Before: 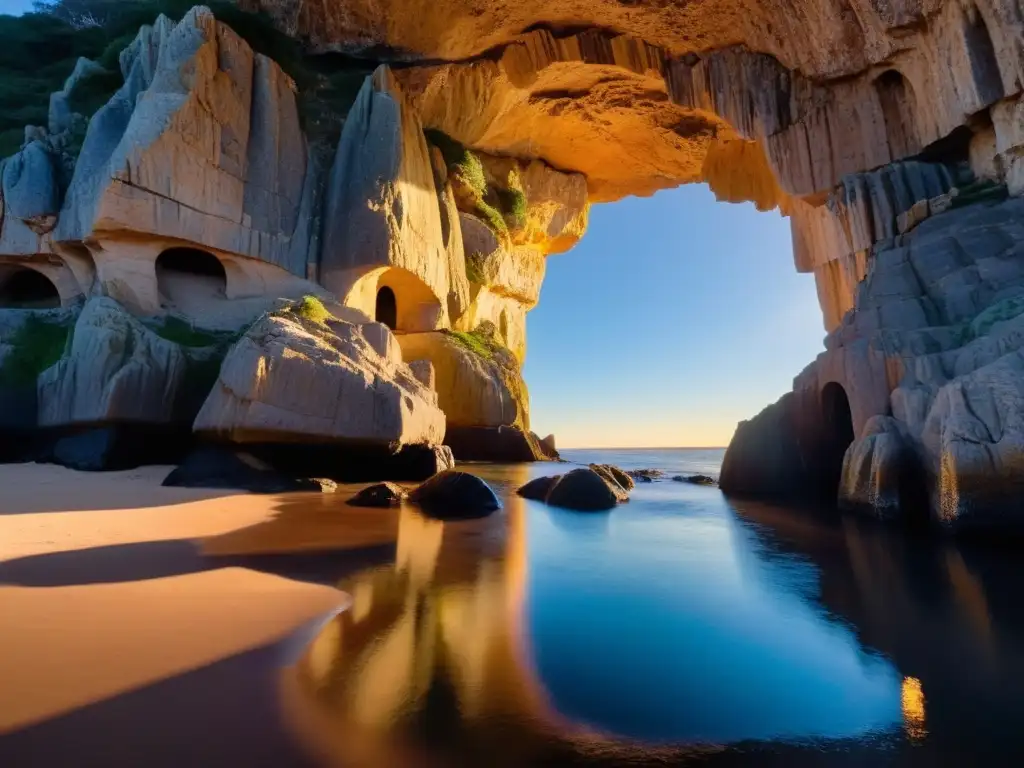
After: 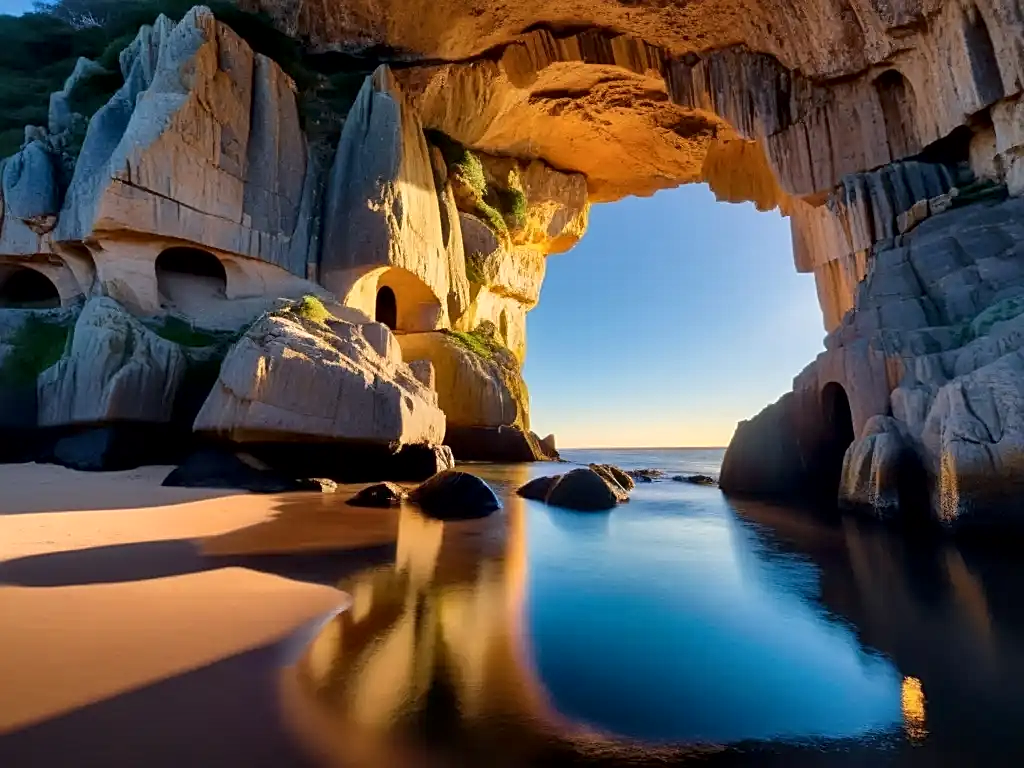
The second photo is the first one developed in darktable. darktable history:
local contrast: mode bilateral grid, contrast 19, coarseness 49, detail 141%, midtone range 0.2
sharpen: on, module defaults
